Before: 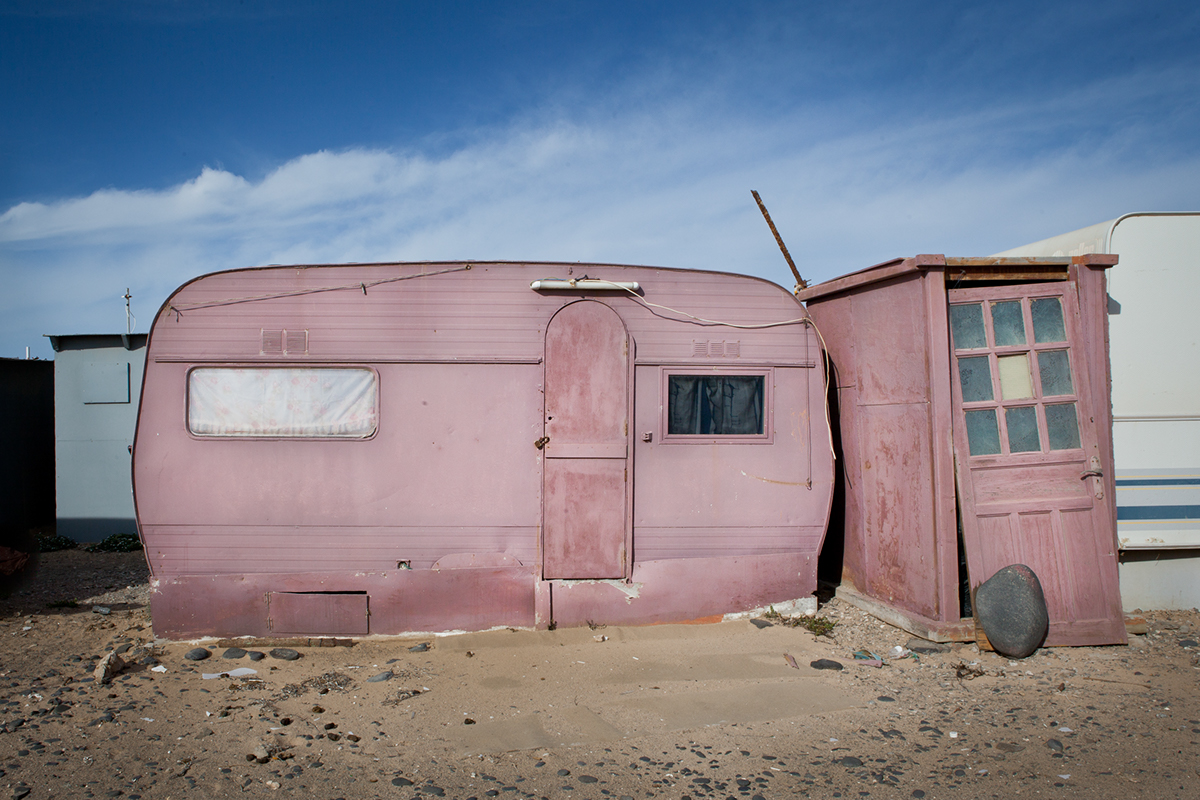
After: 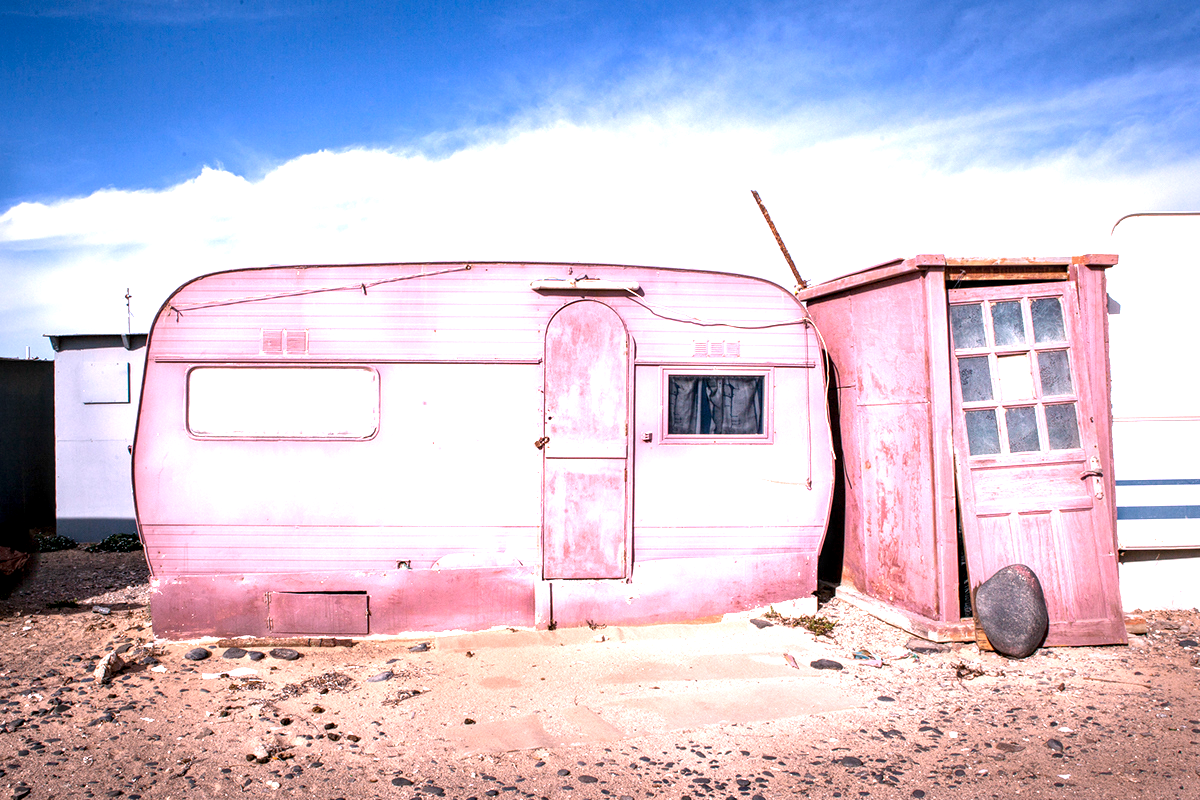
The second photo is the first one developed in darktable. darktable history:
white balance: red 1.188, blue 1.11
exposure: black level correction 0, exposure 1.388 EV, compensate exposure bias true, compensate highlight preservation false
local contrast: highlights 65%, shadows 54%, detail 169%, midtone range 0.514
